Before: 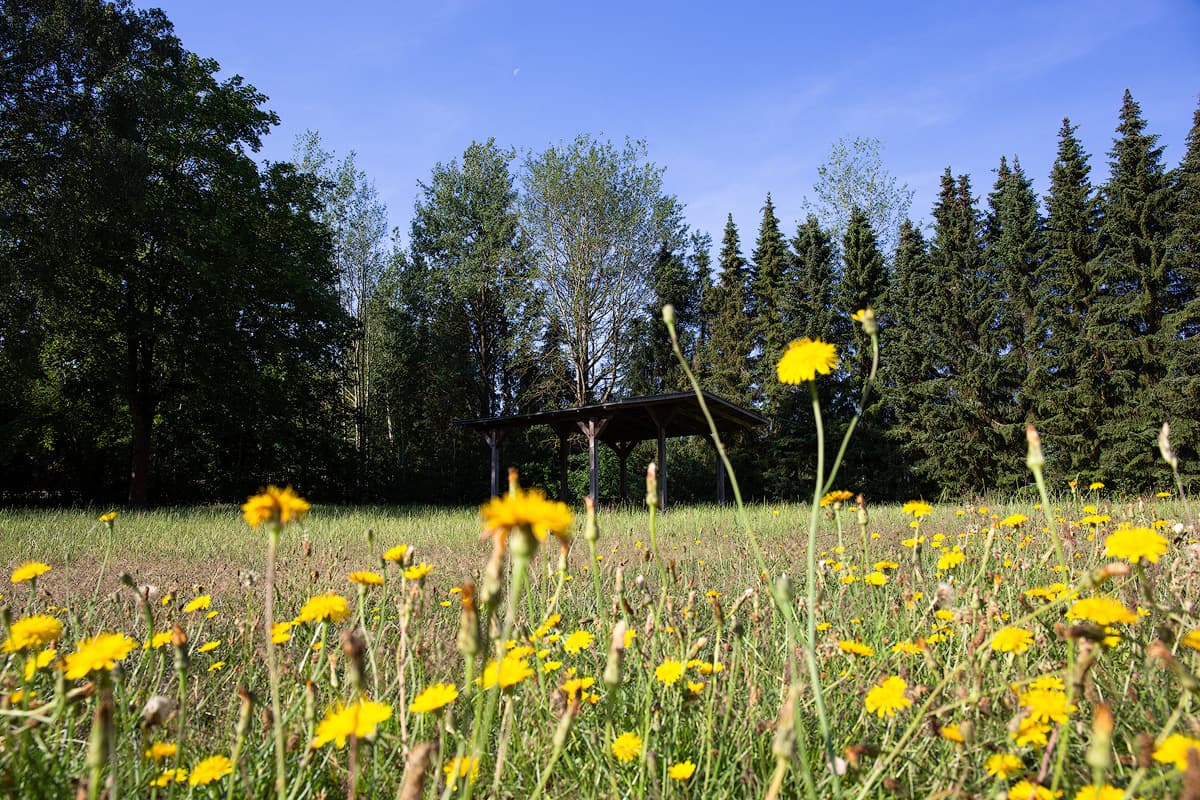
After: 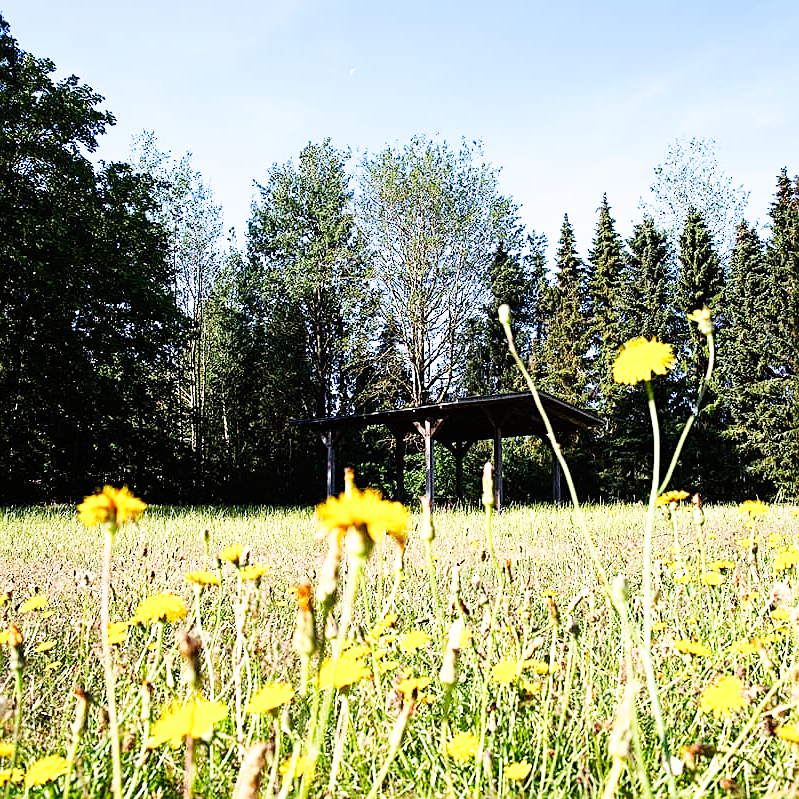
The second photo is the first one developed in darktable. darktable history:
sharpen: amount 0.572
exposure: exposure 0.203 EV, compensate highlight preservation false
crop and rotate: left 13.706%, right 19.697%
base curve: curves: ch0 [(0, 0) (0.007, 0.004) (0.027, 0.03) (0.046, 0.07) (0.207, 0.54) (0.442, 0.872) (0.673, 0.972) (1, 1)], preserve colors none
